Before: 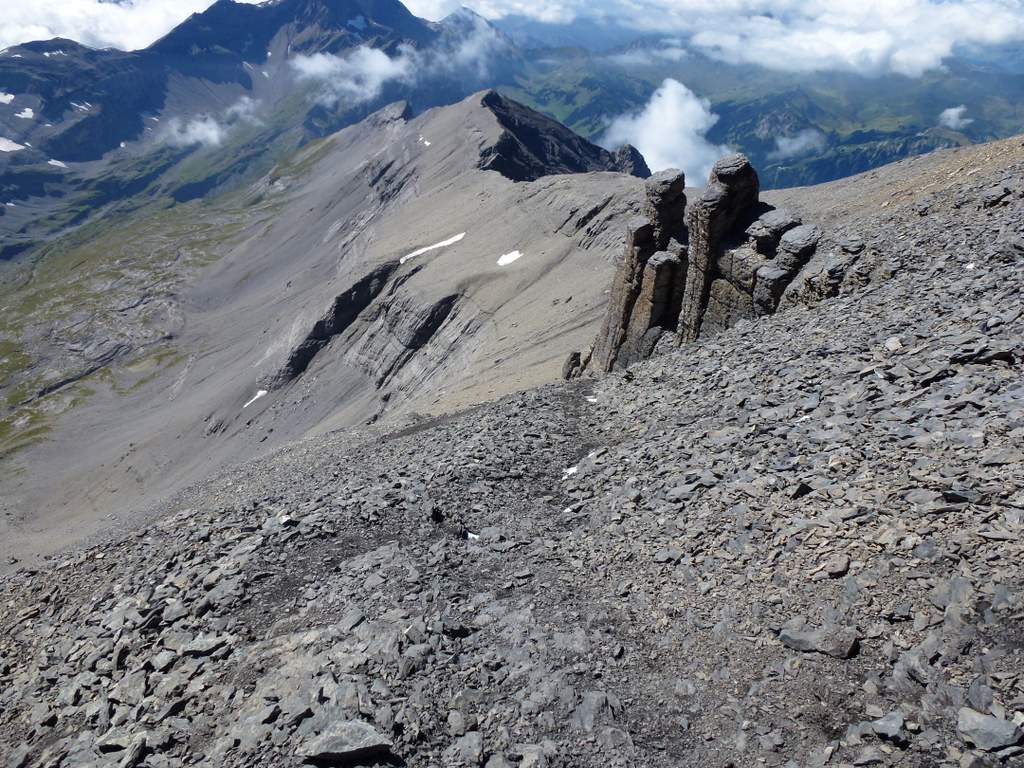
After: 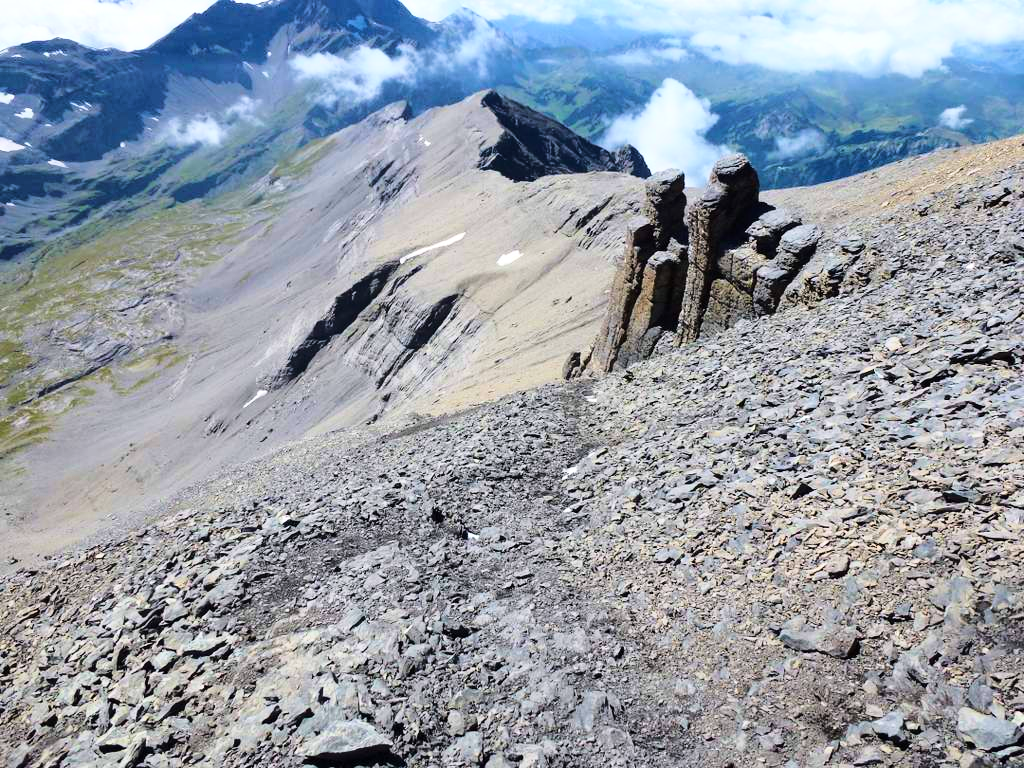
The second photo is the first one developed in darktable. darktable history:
velvia: on, module defaults
base curve: curves: ch0 [(0, 0) (0.028, 0.03) (0.121, 0.232) (0.46, 0.748) (0.859, 0.968) (1, 1)]
color balance rgb: shadows lift › chroma 0.806%, shadows lift › hue 113.34°, perceptual saturation grading › global saturation 12.531%
